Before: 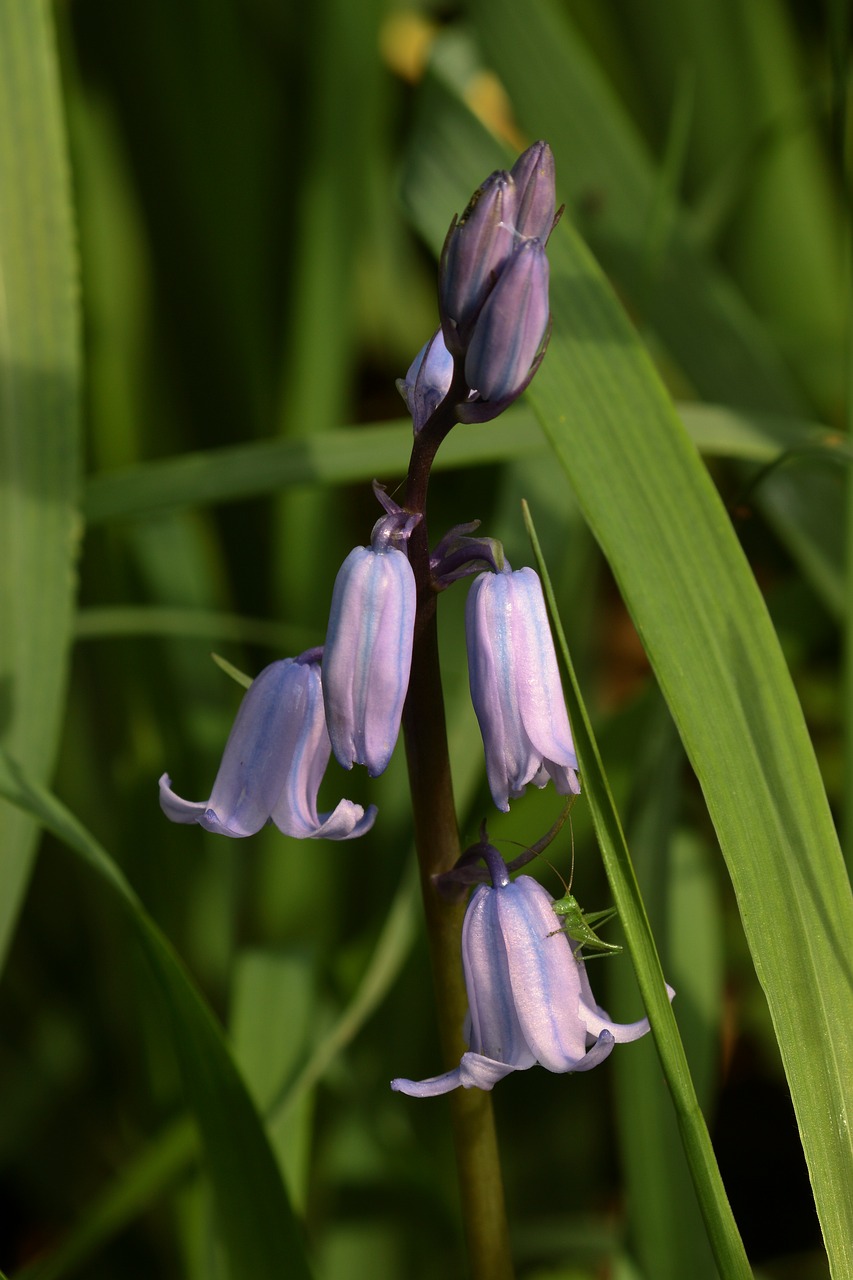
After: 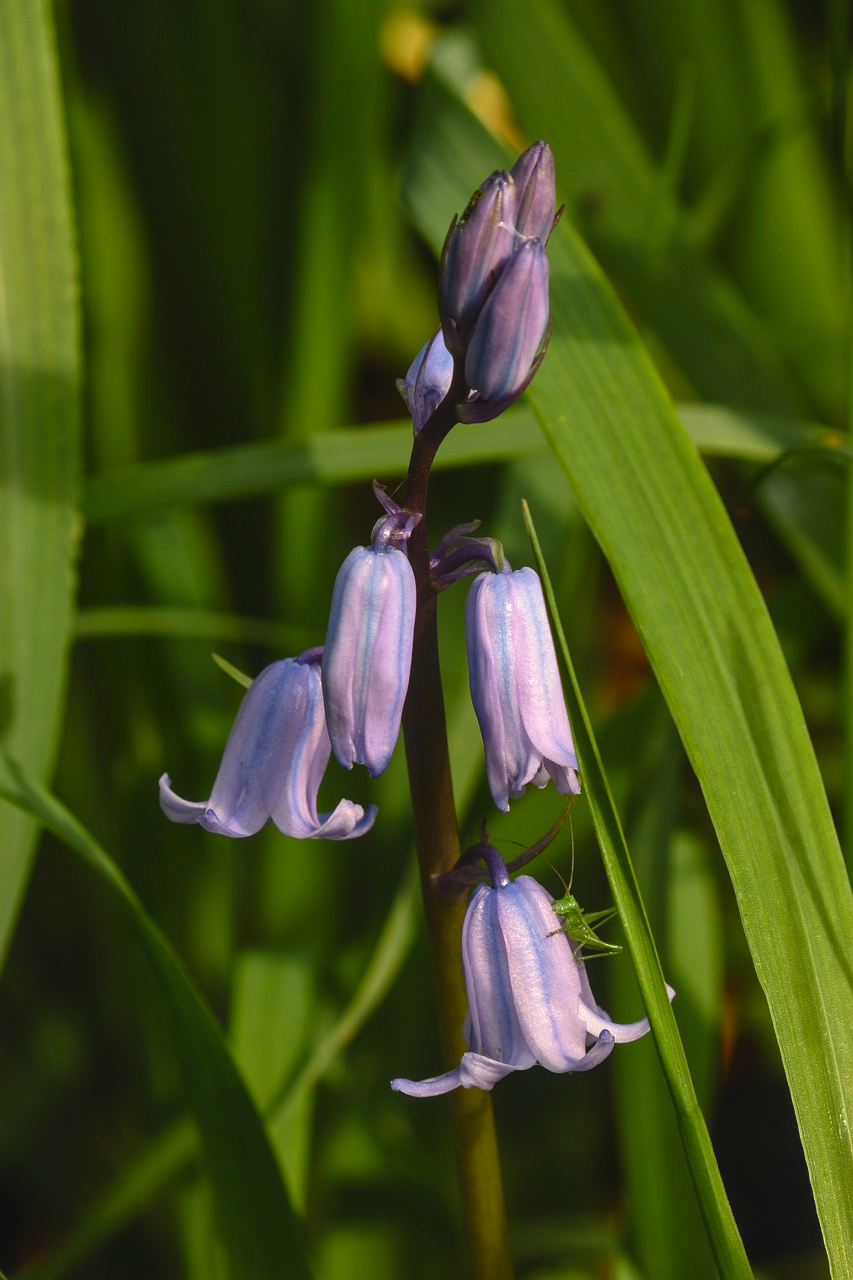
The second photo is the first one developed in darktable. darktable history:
color balance rgb: global offset › luminance 0.784%, linear chroma grading › global chroma 0.629%, perceptual saturation grading › global saturation 20%, perceptual saturation grading › highlights -25.538%, perceptual saturation grading › shadows 26.064%, global vibrance 9.928%
local contrast: on, module defaults
